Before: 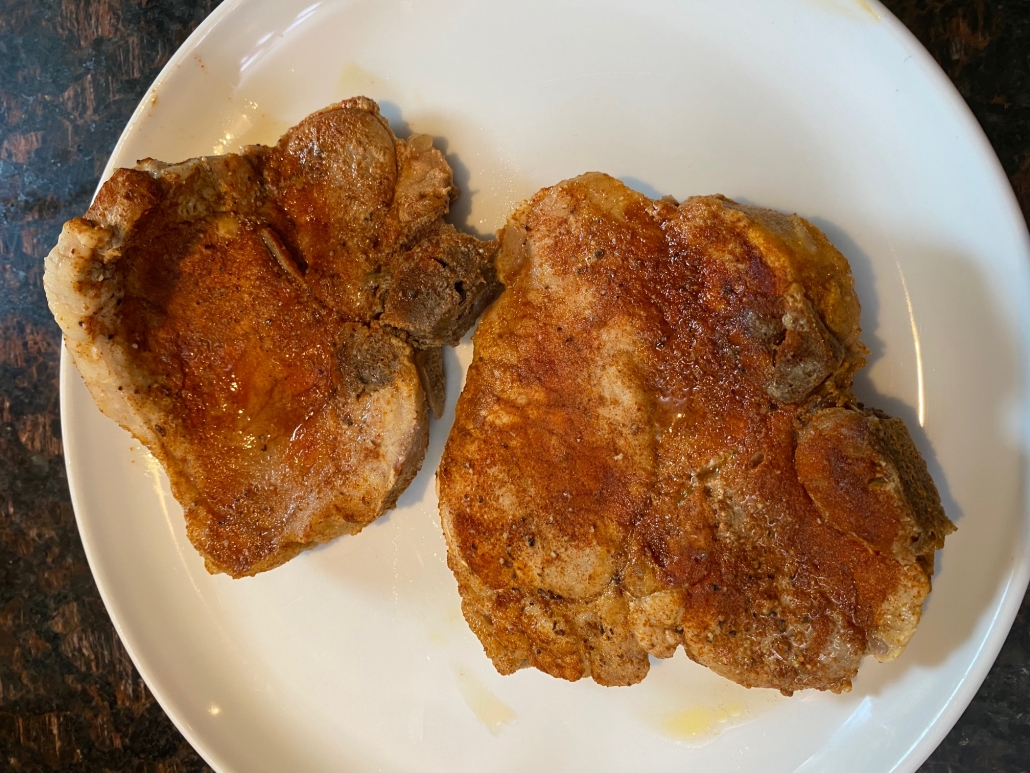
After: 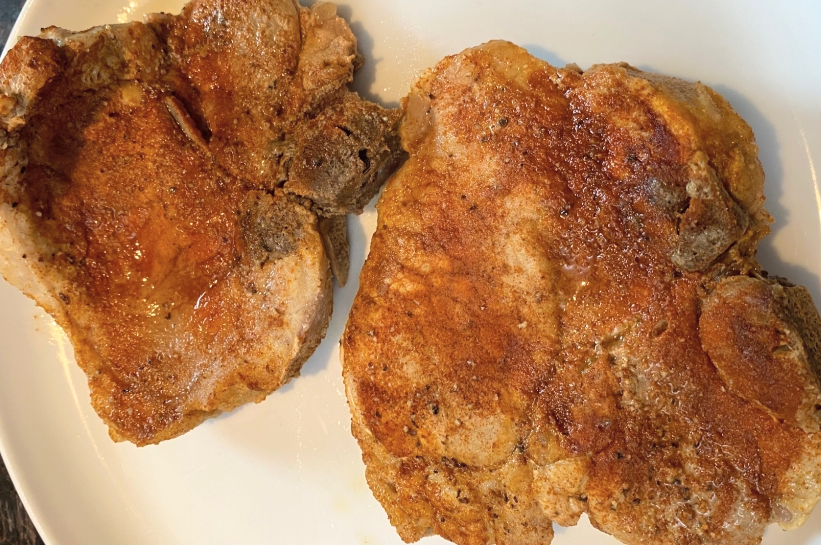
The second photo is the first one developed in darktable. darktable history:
tone curve: curves: ch0 [(0, 0) (0.003, 0.022) (0.011, 0.025) (0.025, 0.032) (0.044, 0.055) (0.069, 0.089) (0.1, 0.133) (0.136, 0.18) (0.177, 0.231) (0.224, 0.291) (0.277, 0.35) (0.335, 0.42) (0.399, 0.496) (0.468, 0.561) (0.543, 0.632) (0.623, 0.706) (0.709, 0.783) (0.801, 0.865) (0.898, 0.947) (1, 1)], color space Lab, independent channels, preserve colors none
crop: left 9.343%, top 17.112%, right 10.933%, bottom 12.34%
